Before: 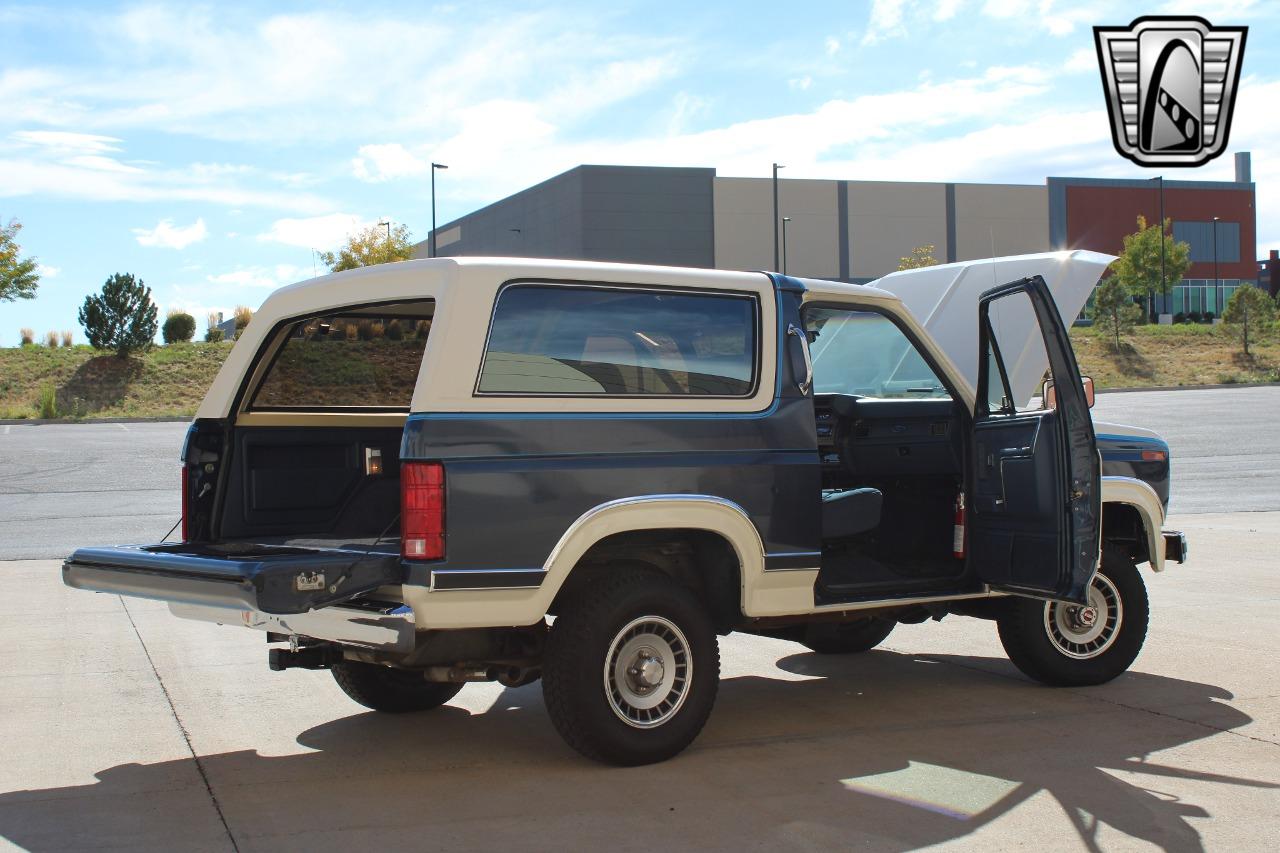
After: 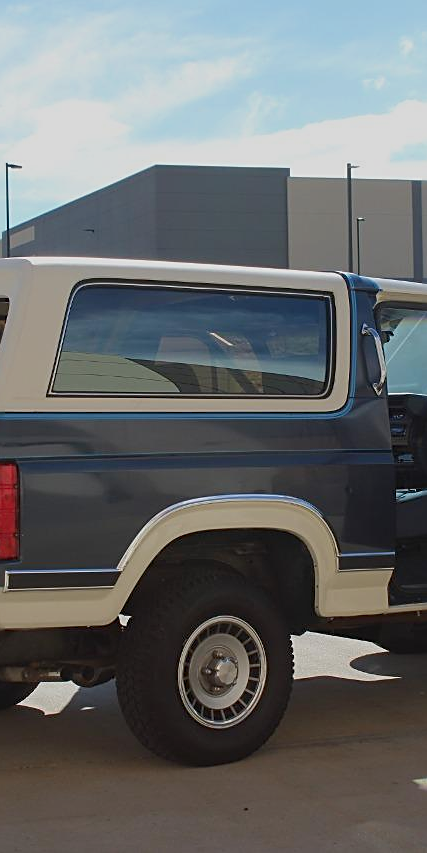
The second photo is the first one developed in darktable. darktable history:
levels: levels [0, 0.478, 1]
sharpen: on, module defaults
crop: left 33.283%, right 33.289%
exposure: exposure -0.587 EV, compensate highlight preservation false
